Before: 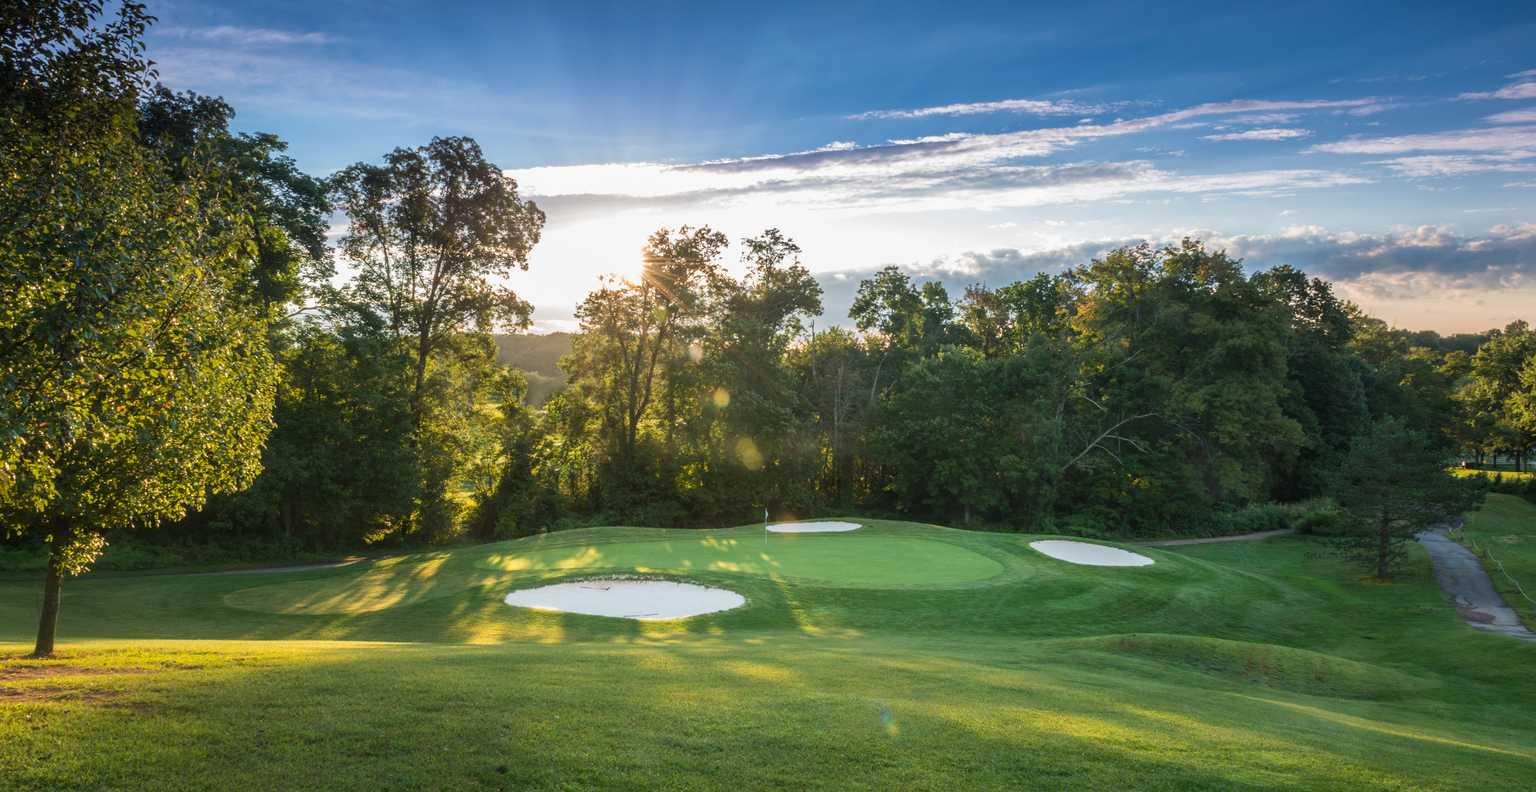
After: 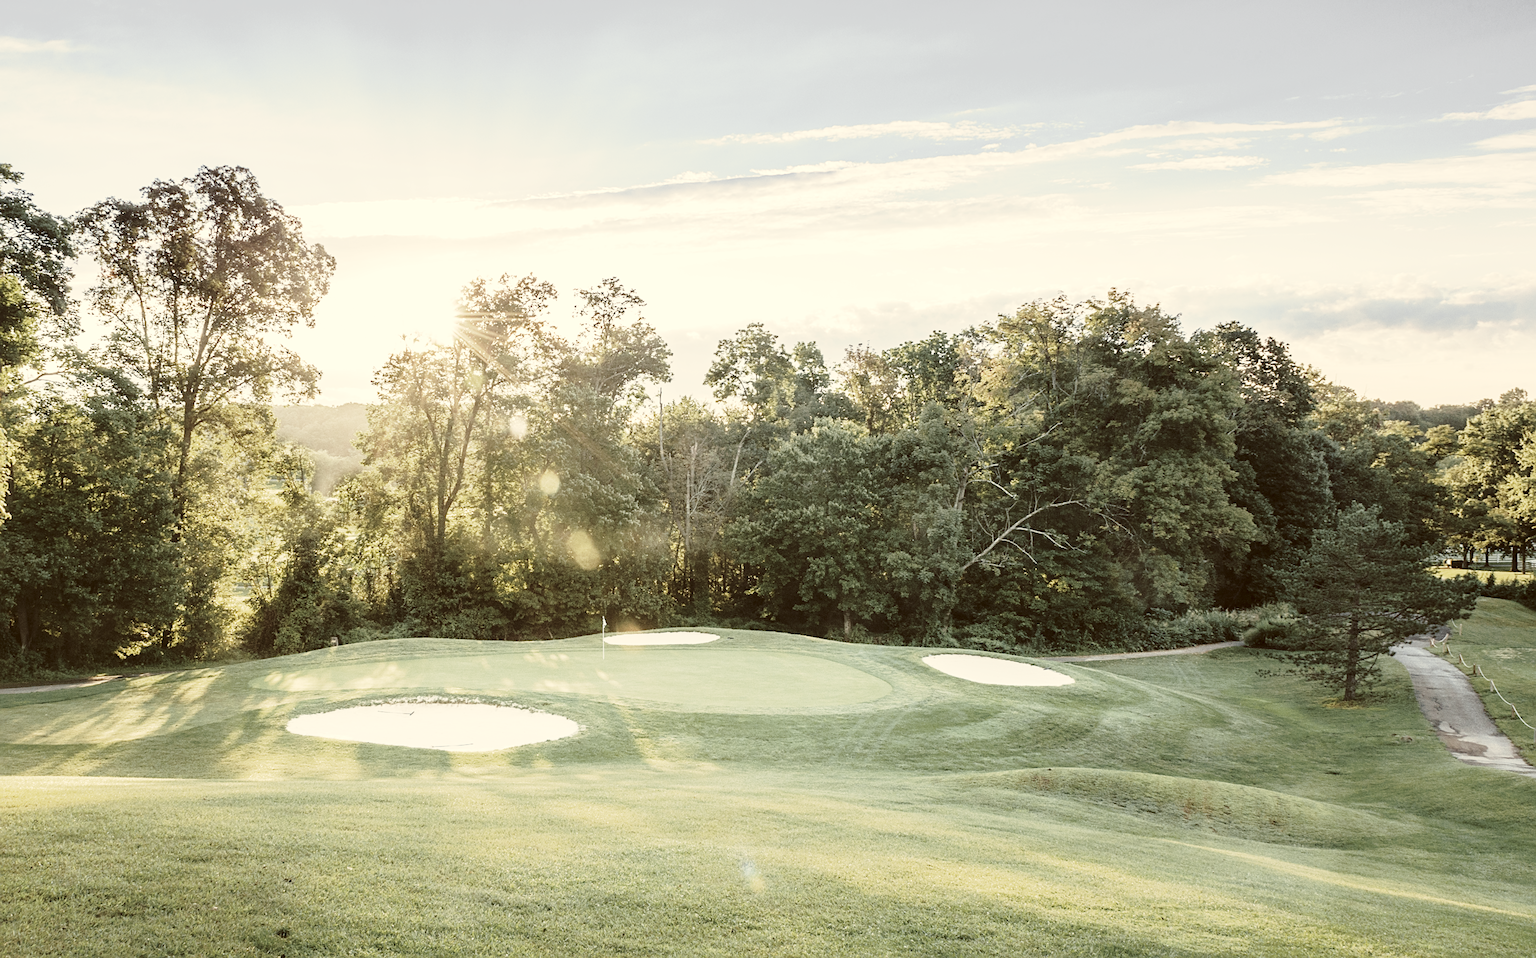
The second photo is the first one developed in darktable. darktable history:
base curve: curves: ch0 [(0, 0) (0.036, 0.037) (0.121, 0.228) (0.46, 0.76) (0.859, 0.983) (1, 1)], preserve colors none
sharpen: on, module defaults
exposure: exposure 0.92 EV, compensate highlight preservation false
color correction: highlights a* 1.02, highlights b* 24.81, shadows a* 15.9, shadows b* 24.71
crop: left 17.47%, bottom 0.033%
color zones: curves: ch0 [(0, 0.613) (0.01, 0.613) (0.245, 0.448) (0.498, 0.529) (0.642, 0.665) (0.879, 0.777) (0.99, 0.613)]; ch1 [(0, 0.035) (0.121, 0.189) (0.259, 0.197) (0.415, 0.061) (0.589, 0.022) (0.732, 0.022) (0.857, 0.026) (0.991, 0.053)]
tone equalizer: -8 EV -0.433 EV, -7 EV -0.427 EV, -6 EV -0.373 EV, -5 EV -0.197 EV, -3 EV 0.197 EV, -2 EV 0.327 EV, -1 EV 0.368 EV, +0 EV 0.438 EV
tone curve: curves: ch0 [(0, 0) (0.003, 0.003) (0.011, 0.011) (0.025, 0.024) (0.044, 0.043) (0.069, 0.067) (0.1, 0.096) (0.136, 0.131) (0.177, 0.171) (0.224, 0.217) (0.277, 0.268) (0.335, 0.324) (0.399, 0.386) (0.468, 0.453) (0.543, 0.547) (0.623, 0.626) (0.709, 0.712) (0.801, 0.802) (0.898, 0.898) (1, 1)], preserve colors none
